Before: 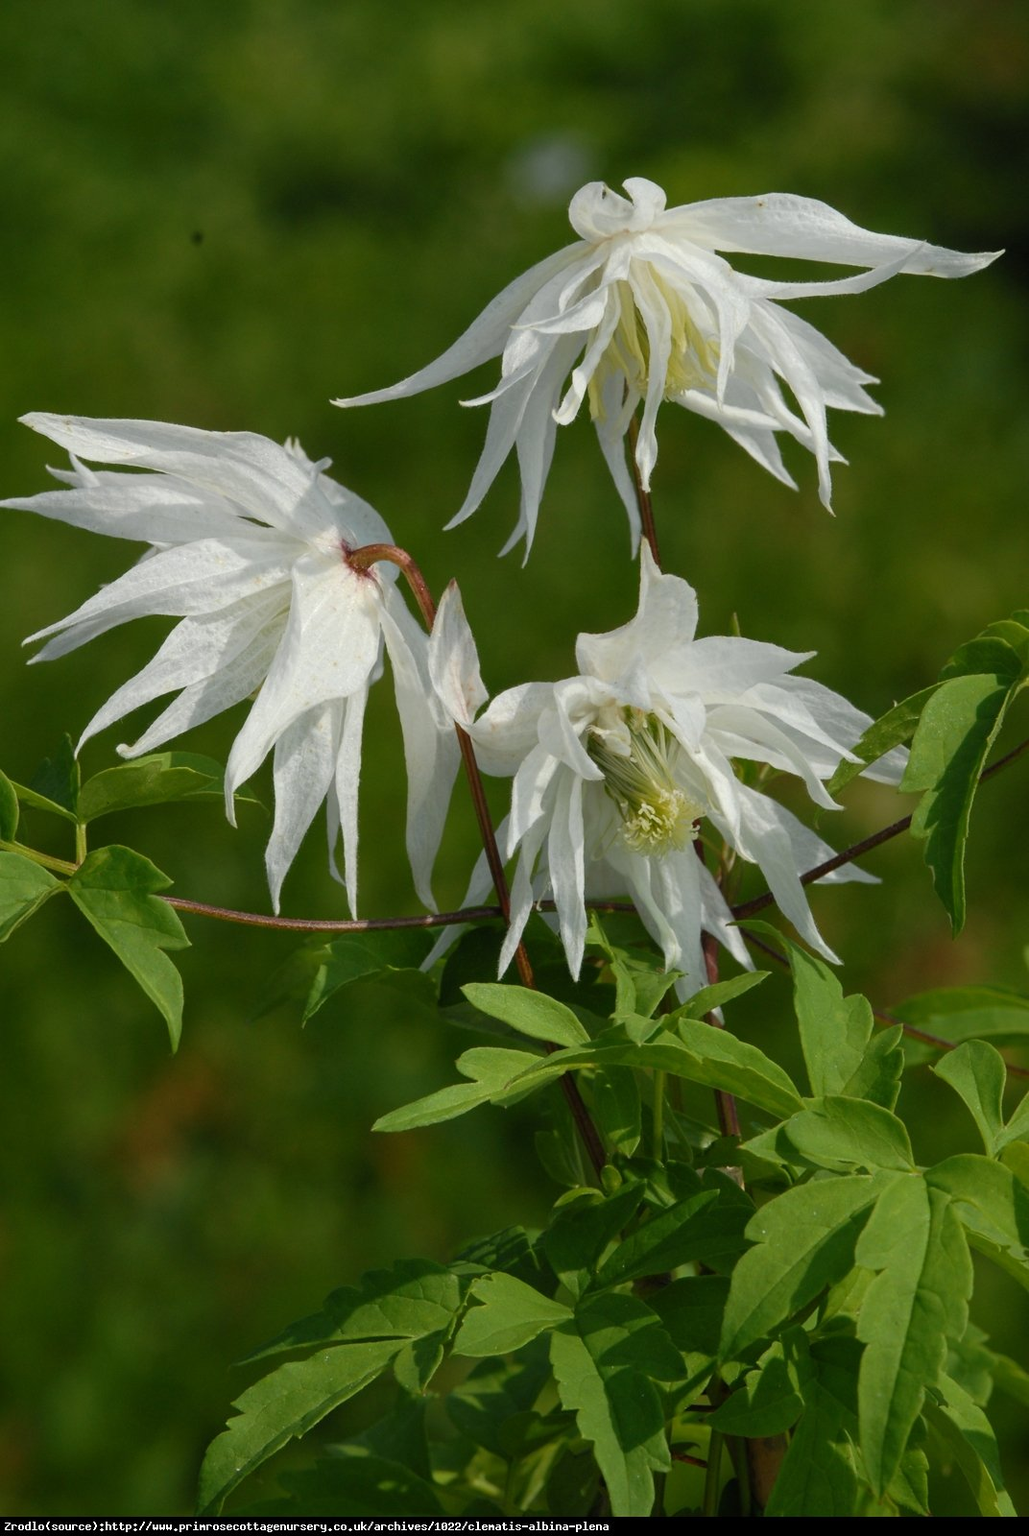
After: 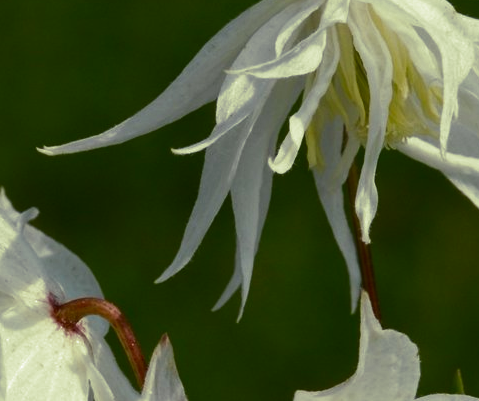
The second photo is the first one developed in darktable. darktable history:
contrast brightness saturation: brightness -0.2, saturation 0.08
exposure: exposure 0.081 EV, compensate highlight preservation false
crop: left 28.64%, top 16.832%, right 26.637%, bottom 58.055%
split-toning: shadows › hue 290.82°, shadows › saturation 0.34, highlights › saturation 0.38, balance 0, compress 50%
